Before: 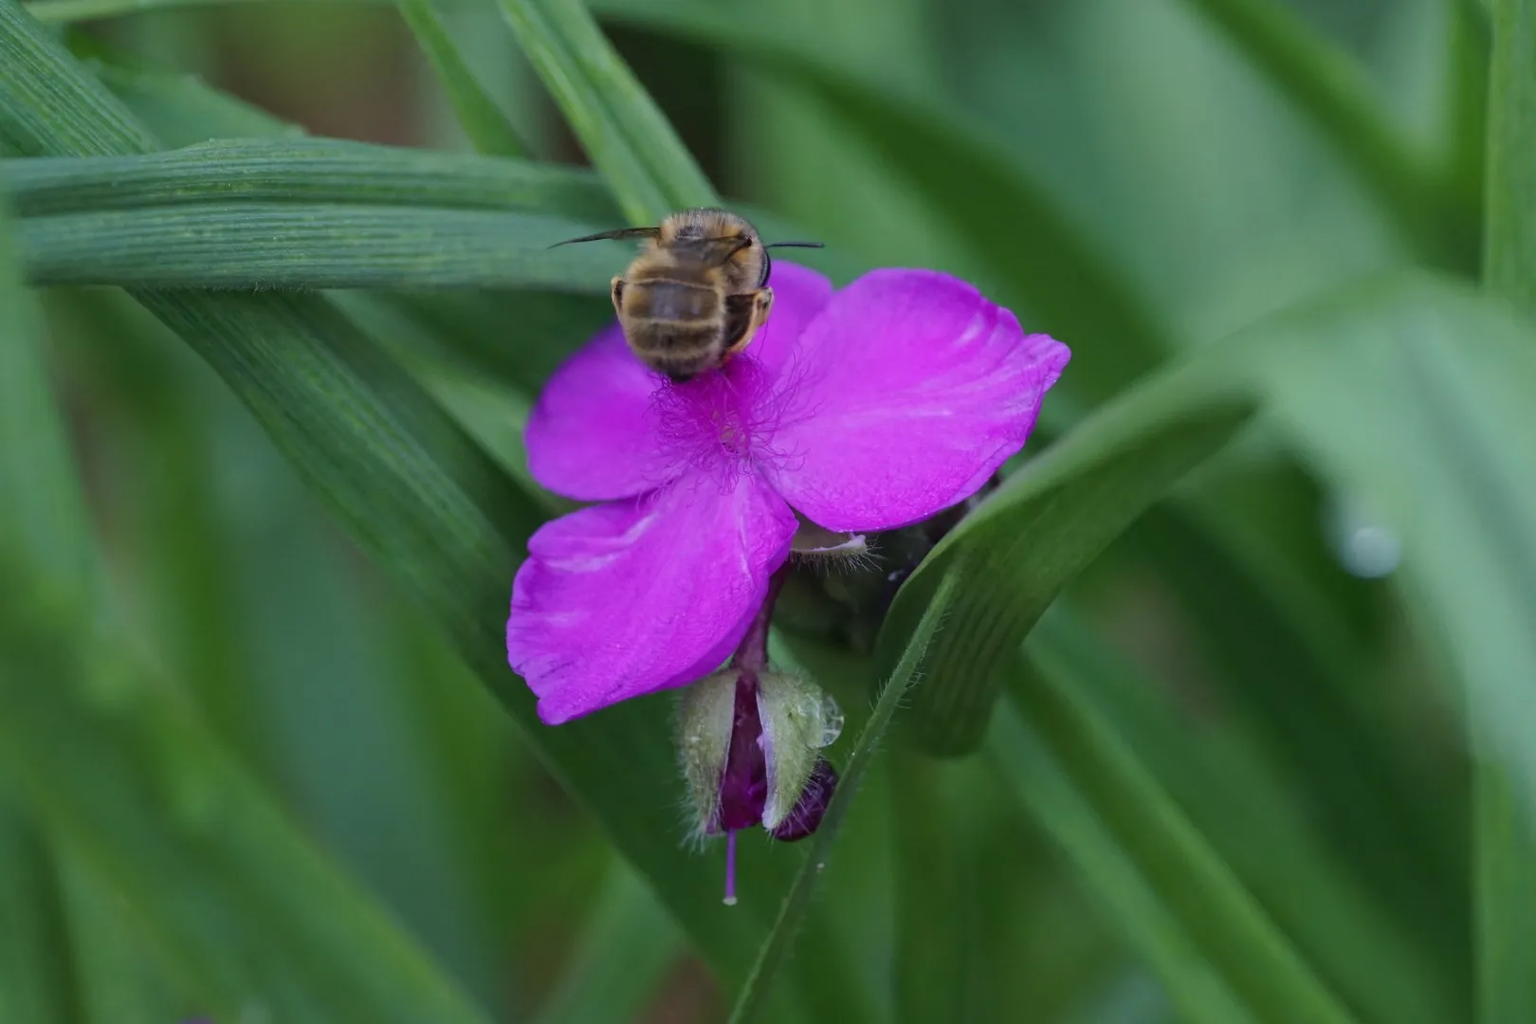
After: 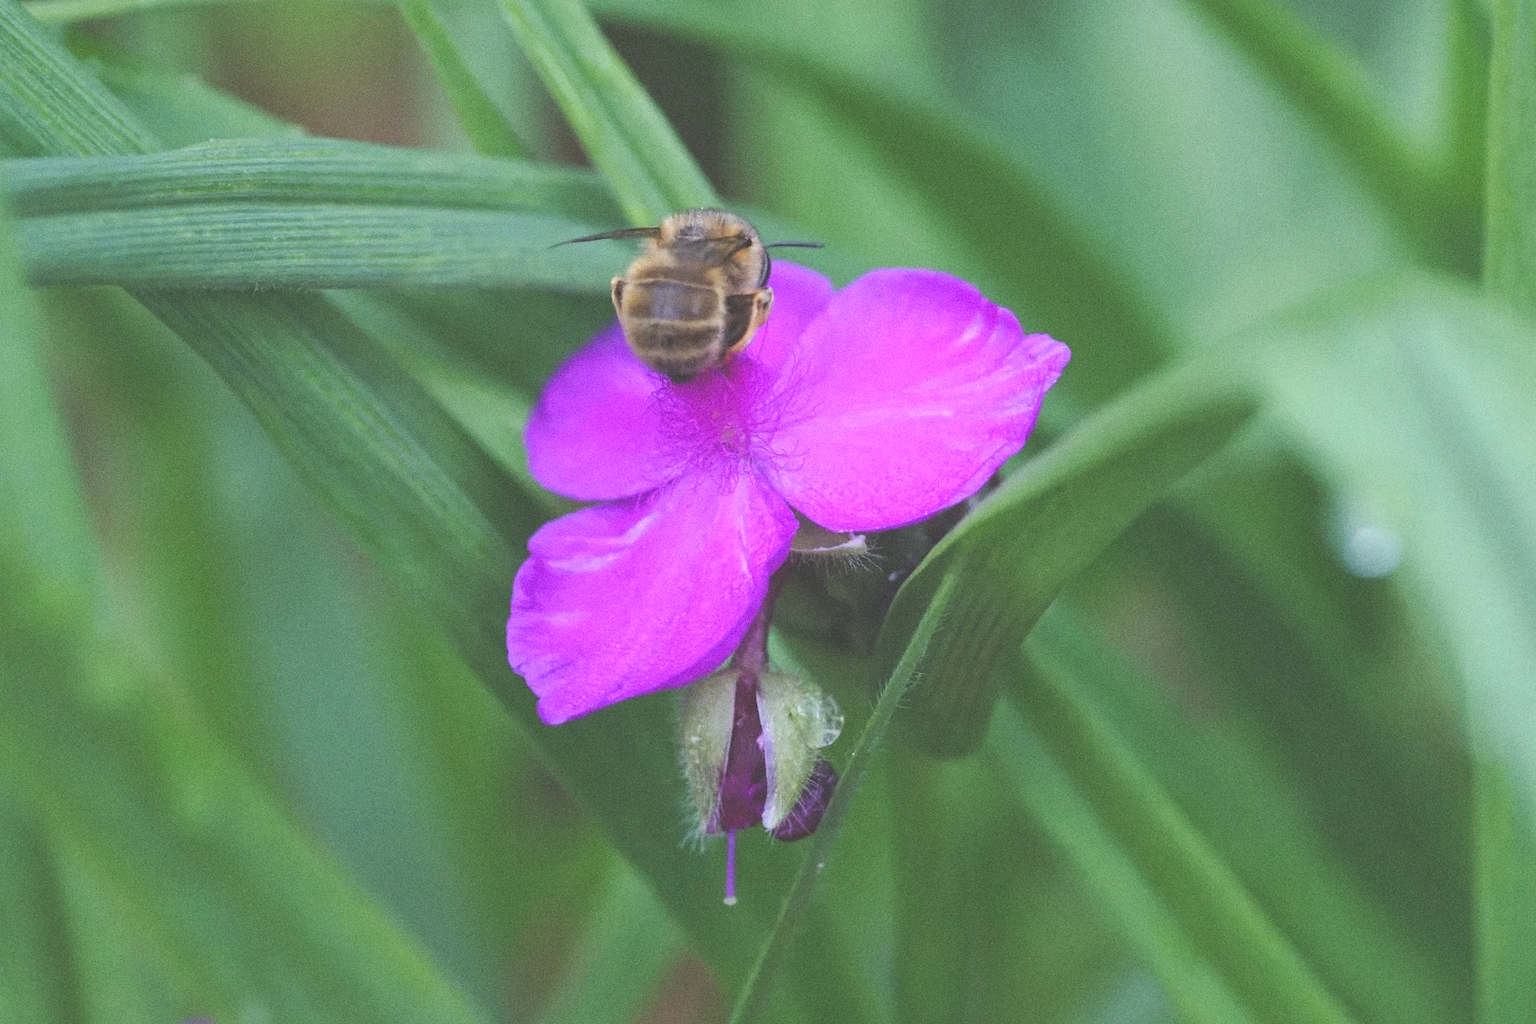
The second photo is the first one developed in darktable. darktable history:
grain: coarseness 0.09 ISO
exposure: black level correction -0.041, exposure 0.064 EV, compensate highlight preservation false
rgb levels: levels [[0.029, 0.461, 0.922], [0, 0.5, 1], [0, 0.5, 1]]
color balance rgb: perceptual saturation grading › global saturation 20%, perceptual saturation grading › highlights -50%, perceptual saturation grading › shadows 30%, perceptual brilliance grading › global brilliance 10%, perceptual brilliance grading › shadows 15%
